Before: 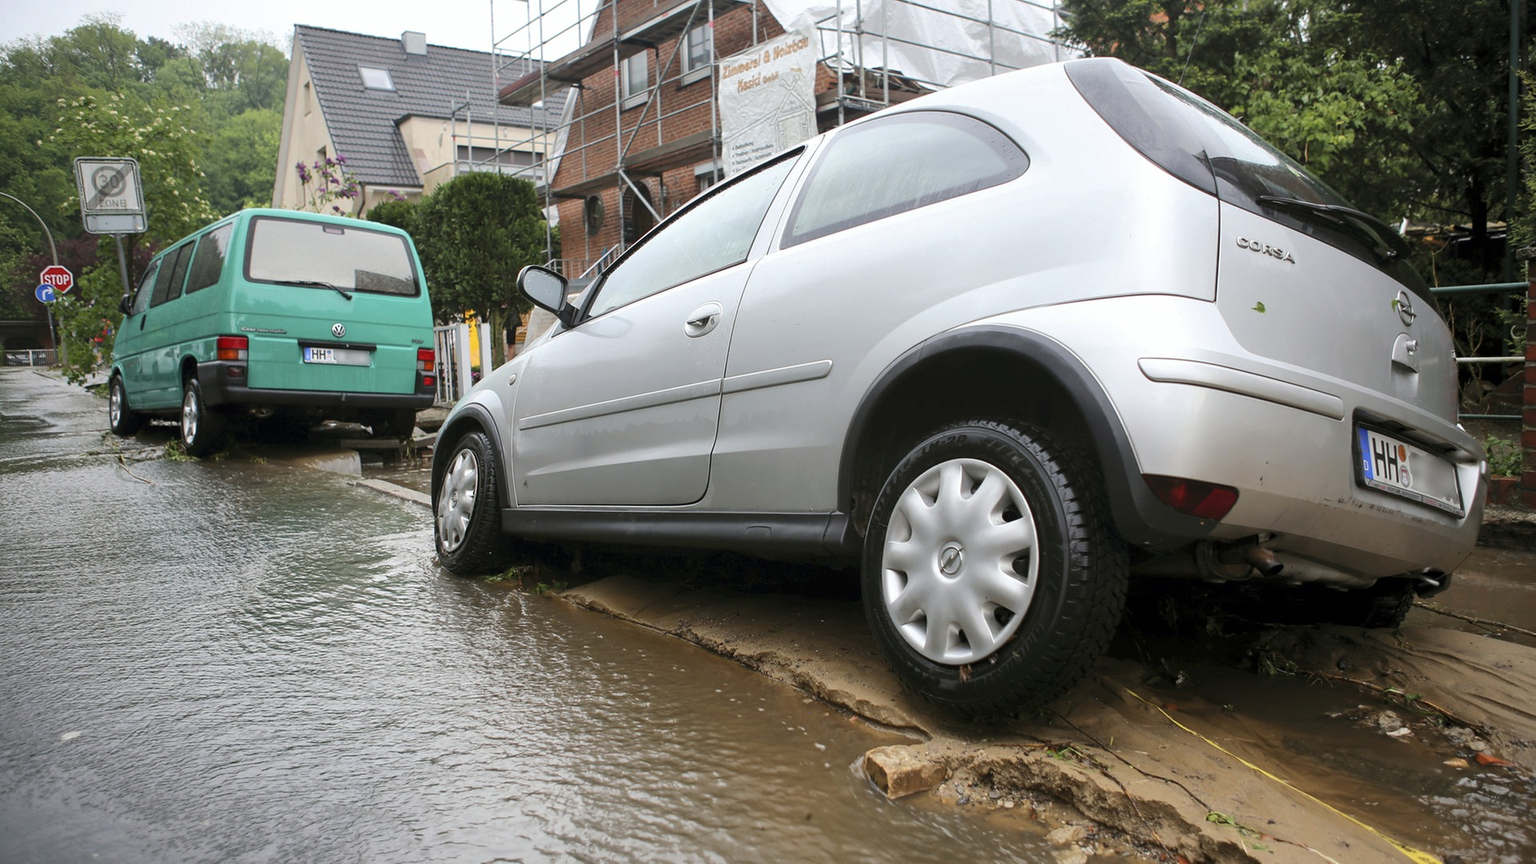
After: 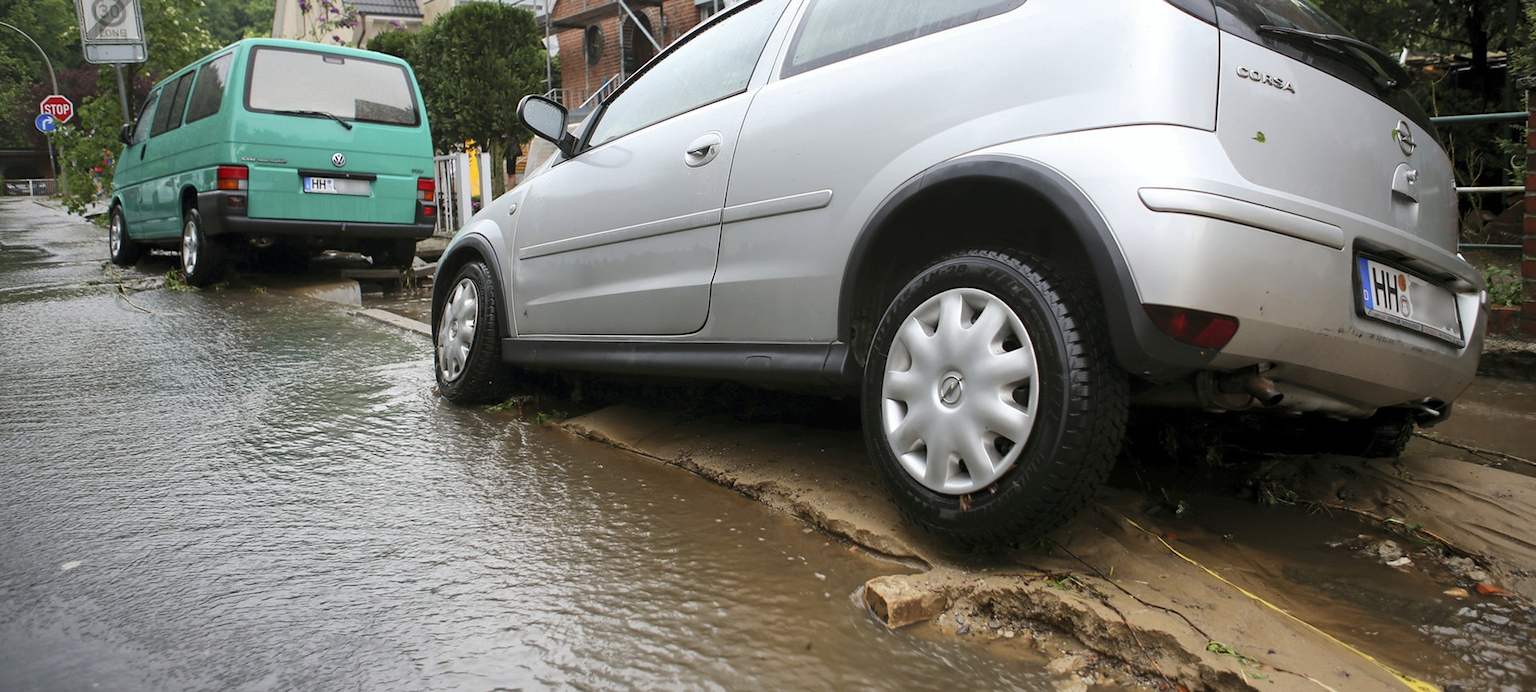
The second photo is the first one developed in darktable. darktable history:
crop and rotate: top 19.792%
